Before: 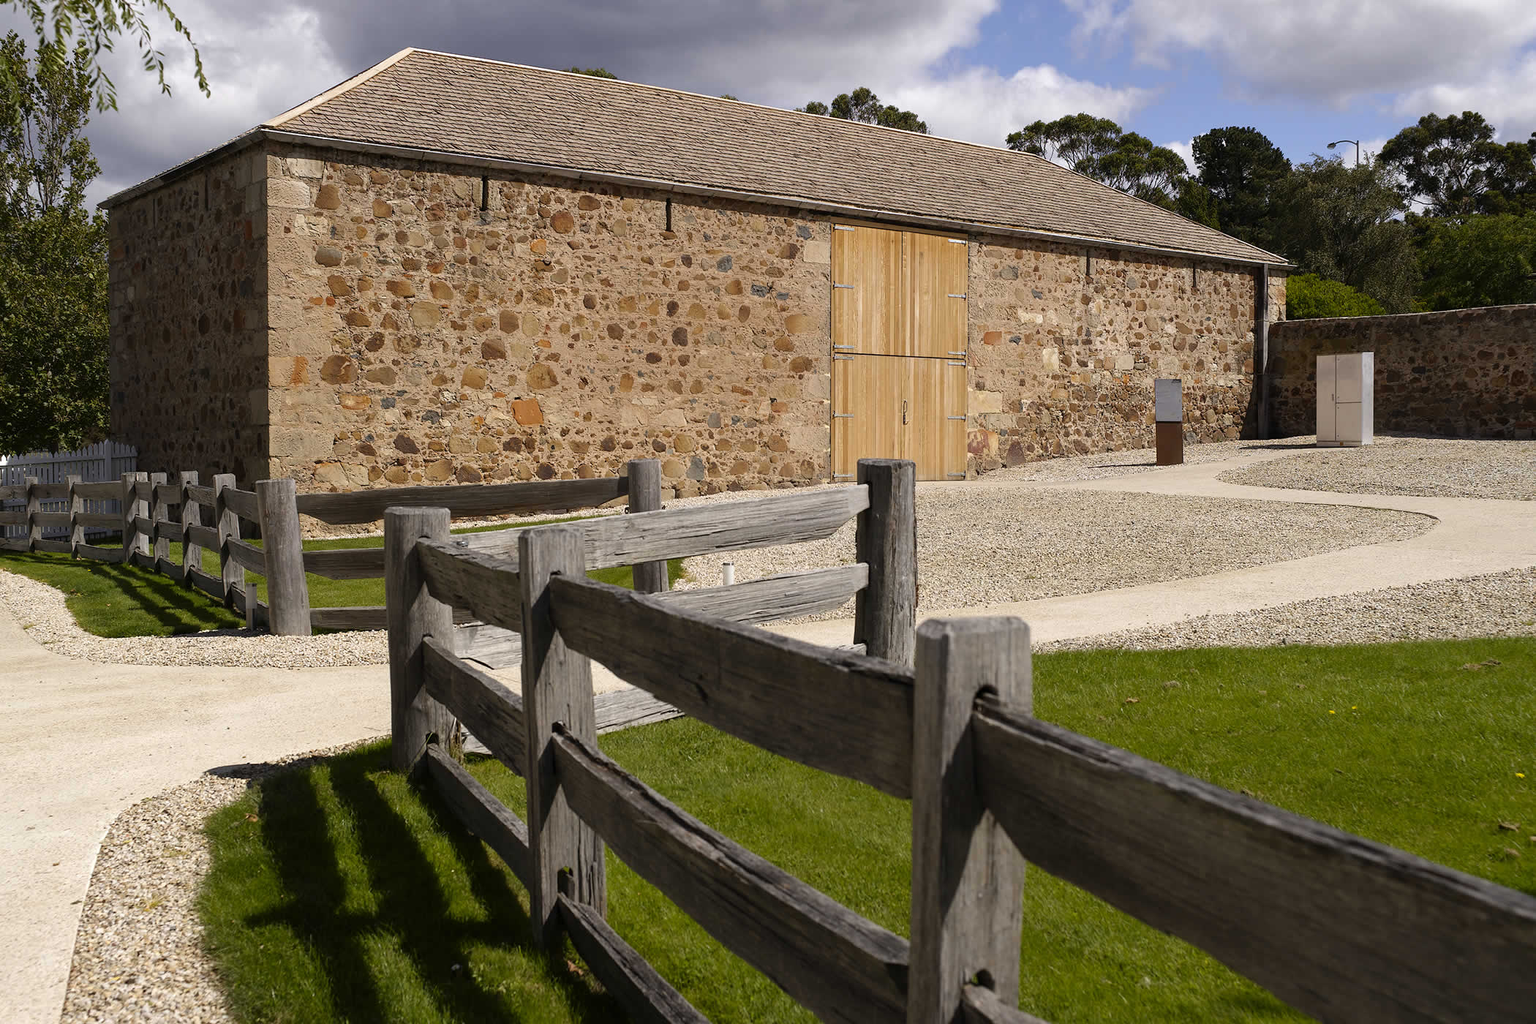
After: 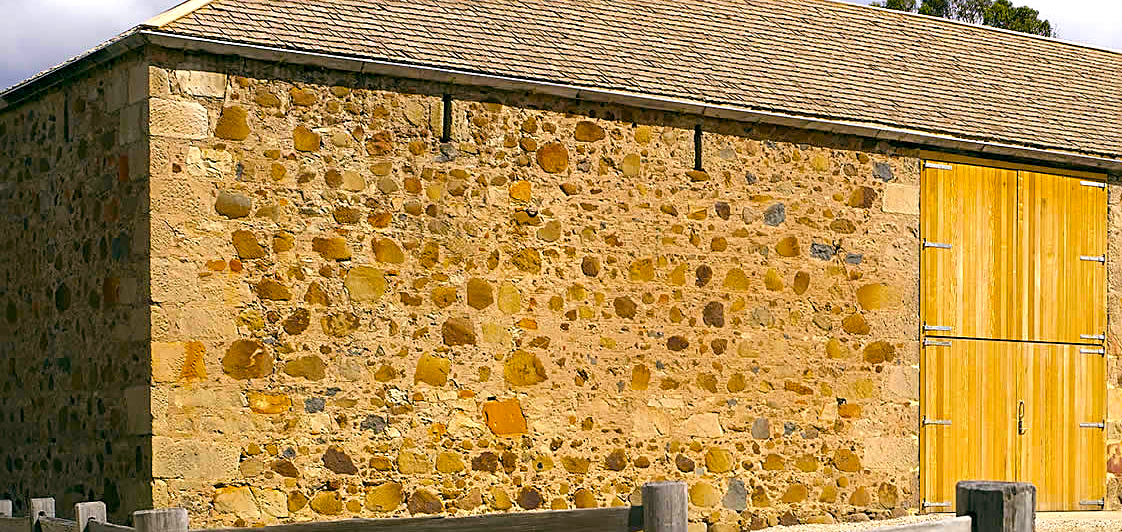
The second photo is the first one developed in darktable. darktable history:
tone equalizer: on, module defaults
sharpen: on, module defaults
crop: left 10.324%, top 10.477%, right 36.247%, bottom 51.509%
exposure: black level correction 0, exposure 0.592 EV, compensate exposure bias true, compensate highlight preservation false
color balance rgb: global offset › luminance -0.318%, global offset › chroma 0.112%, global offset › hue 164.98°, linear chroma grading › global chroma 41.751%, perceptual saturation grading › global saturation 16.381%, perceptual brilliance grading › global brilliance 2.212%, perceptual brilliance grading › highlights -3.822%, global vibrance 20%
